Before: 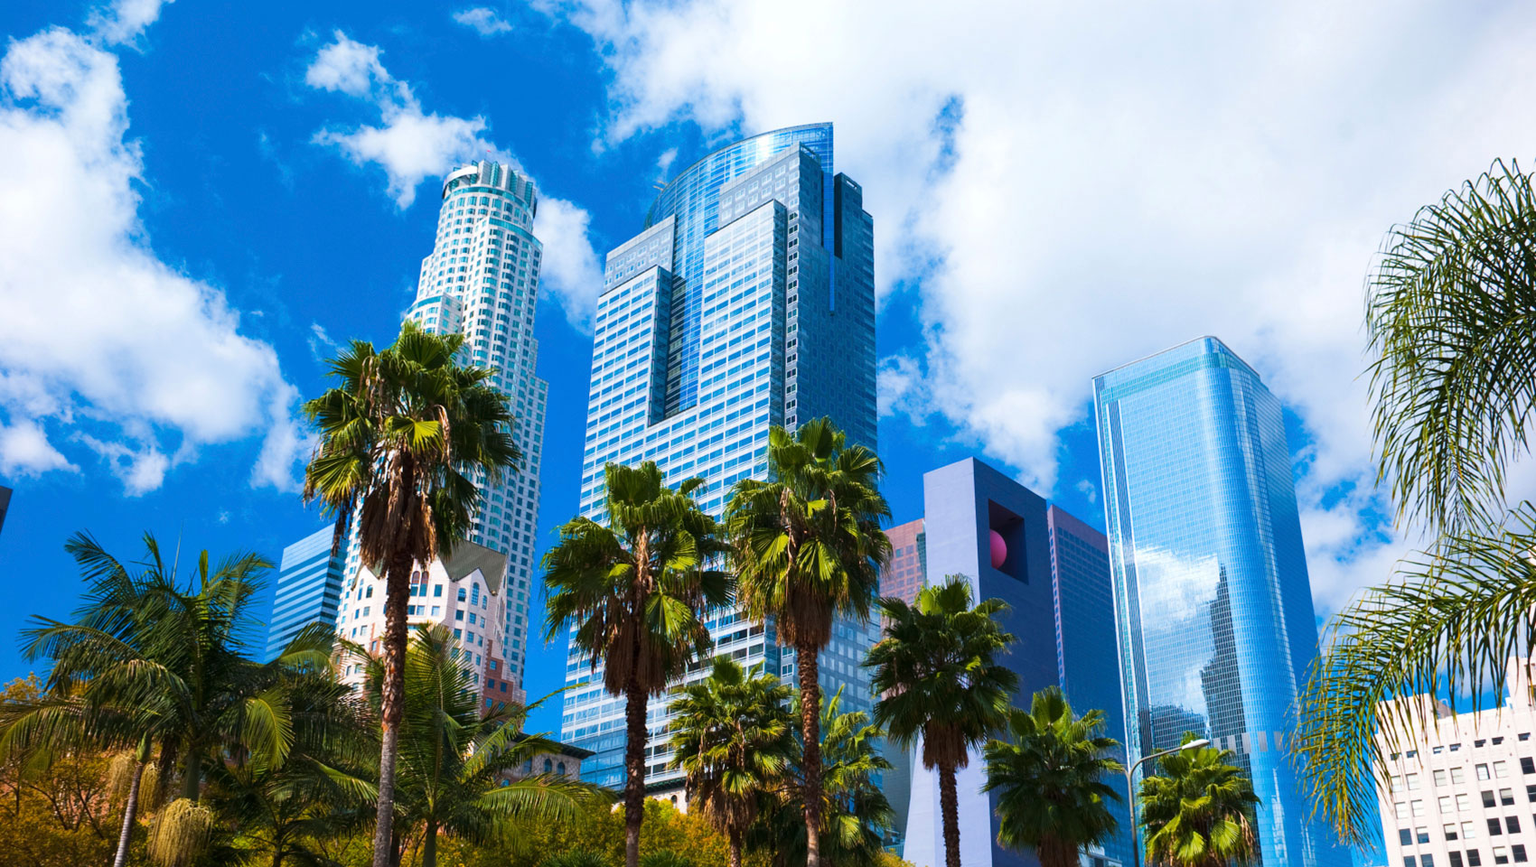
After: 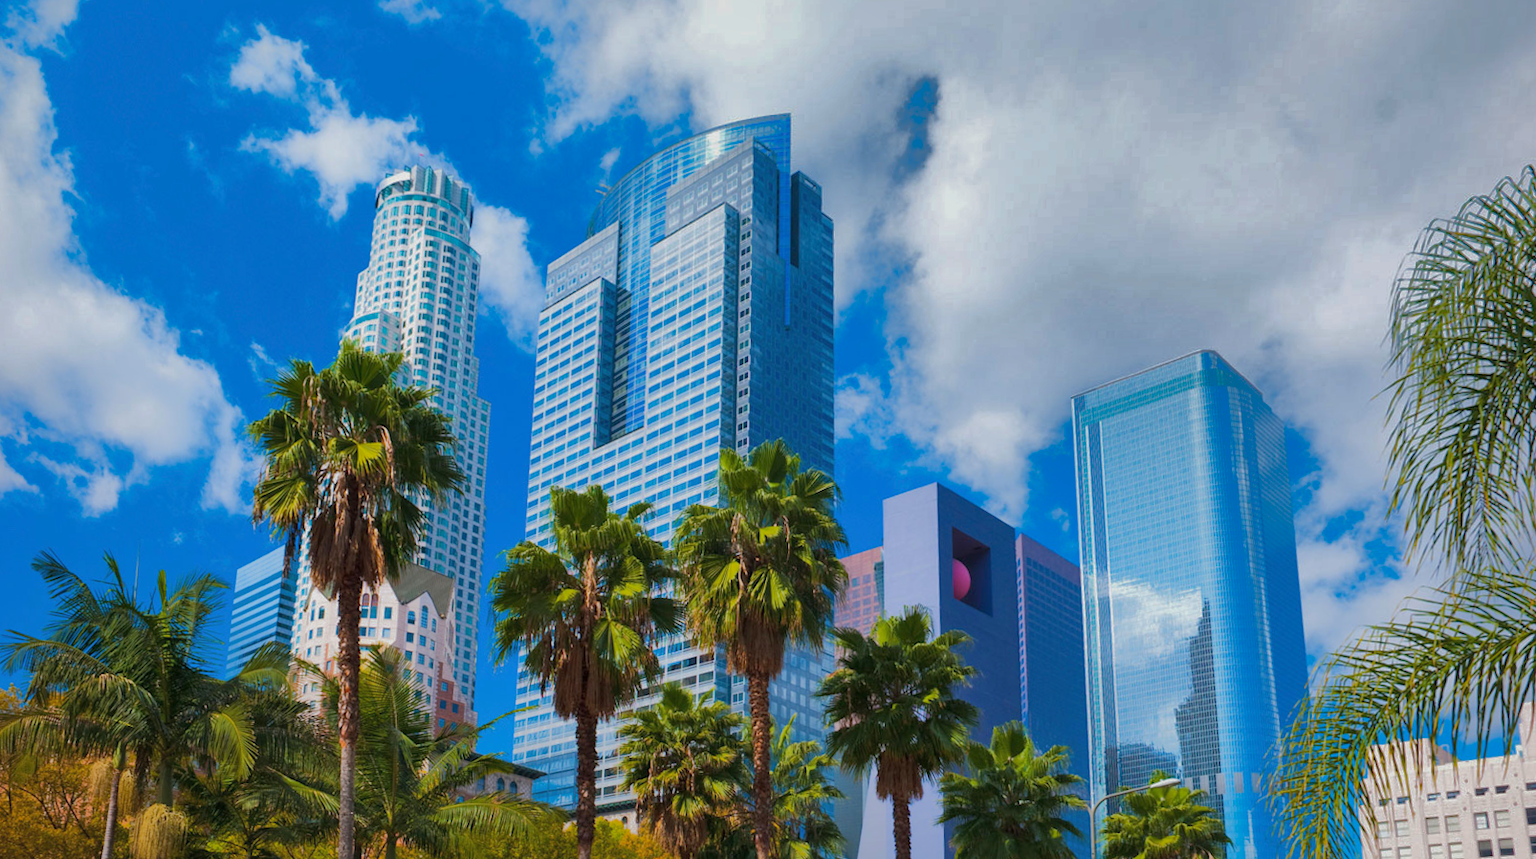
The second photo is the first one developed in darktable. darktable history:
shadows and highlights: shadows 38.43, highlights -74.54
exposure: exposure 0.2 EV, compensate highlight preservation false
tone equalizer: -8 EV 0.25 EV, -7 EV 0.417 EV, -6 EV 0.417 EV, -5 EV 0.25 EV, -3 EV -0.25 EV, -2 EV -0.417 EV, -1 EV -0.417 EV, +0 EV -0.25 EV, edges refinement/feathering 500, mask exposure compensation -1.57 EV, preserve details guided filter
rotate and perspective: rotation 0.062°, lens shift (vertical) 0.115, lens shift (horizontal) -0.133, crop left 0.047, crop right 0.94, crop top 0.061, crop bottom 0.94
